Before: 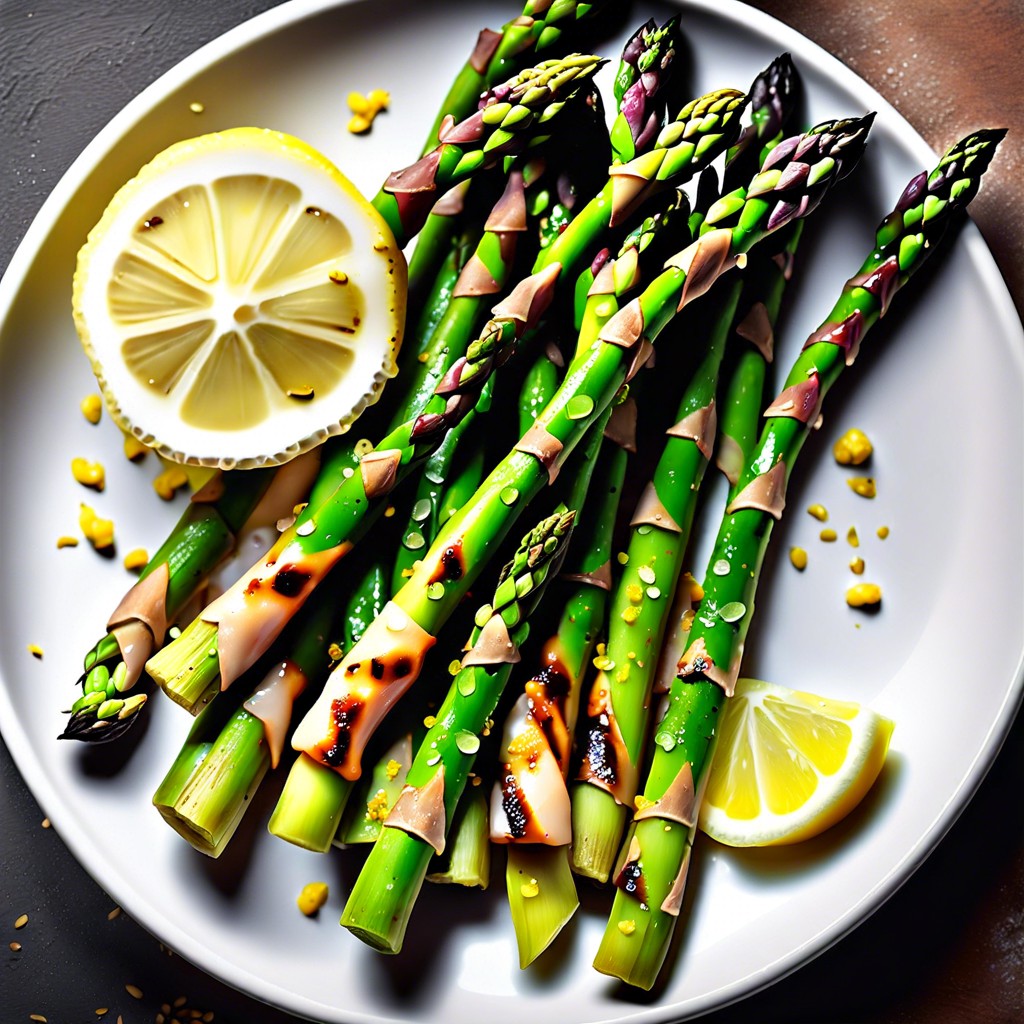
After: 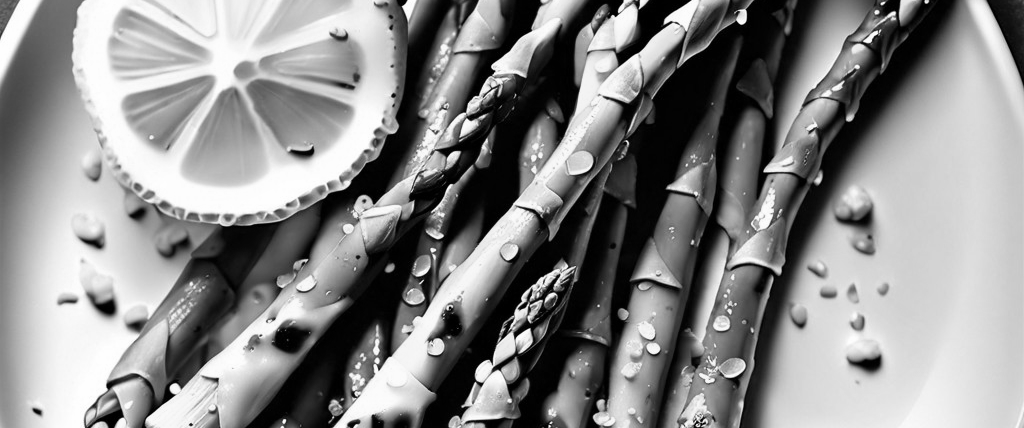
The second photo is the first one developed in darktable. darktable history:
monochrome: on, module defaults
crop and rotate: top 23.84%, bottom 34.294%
